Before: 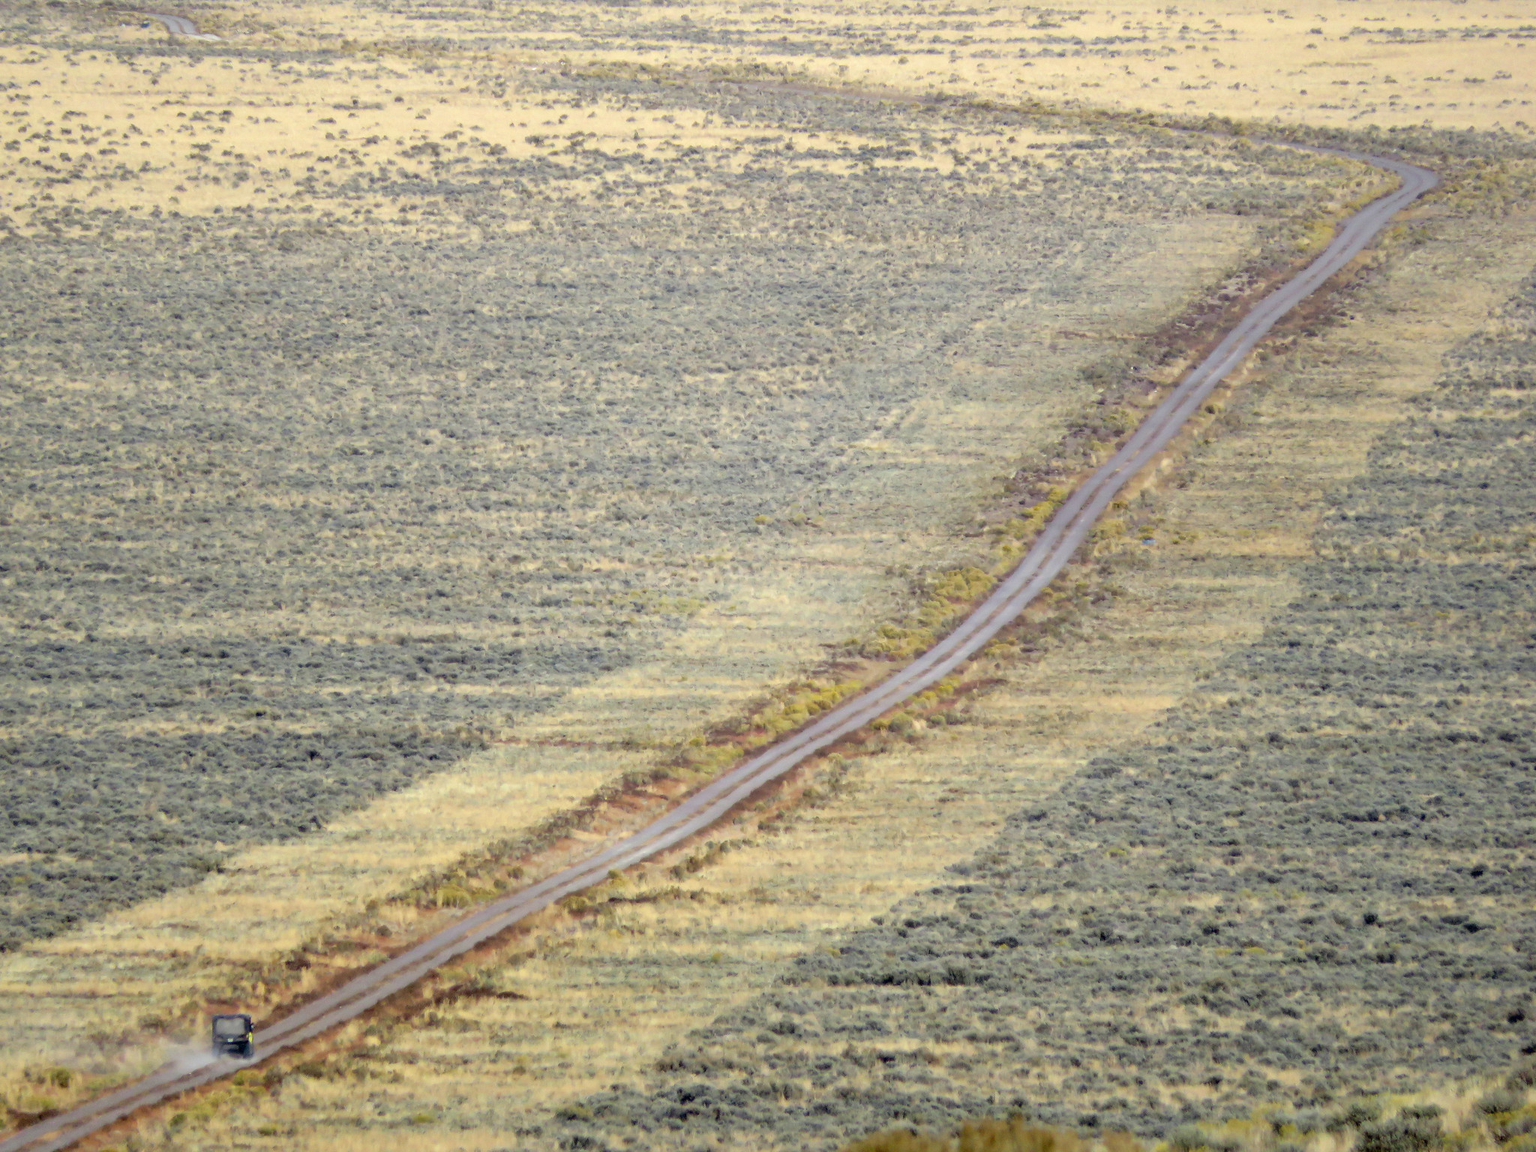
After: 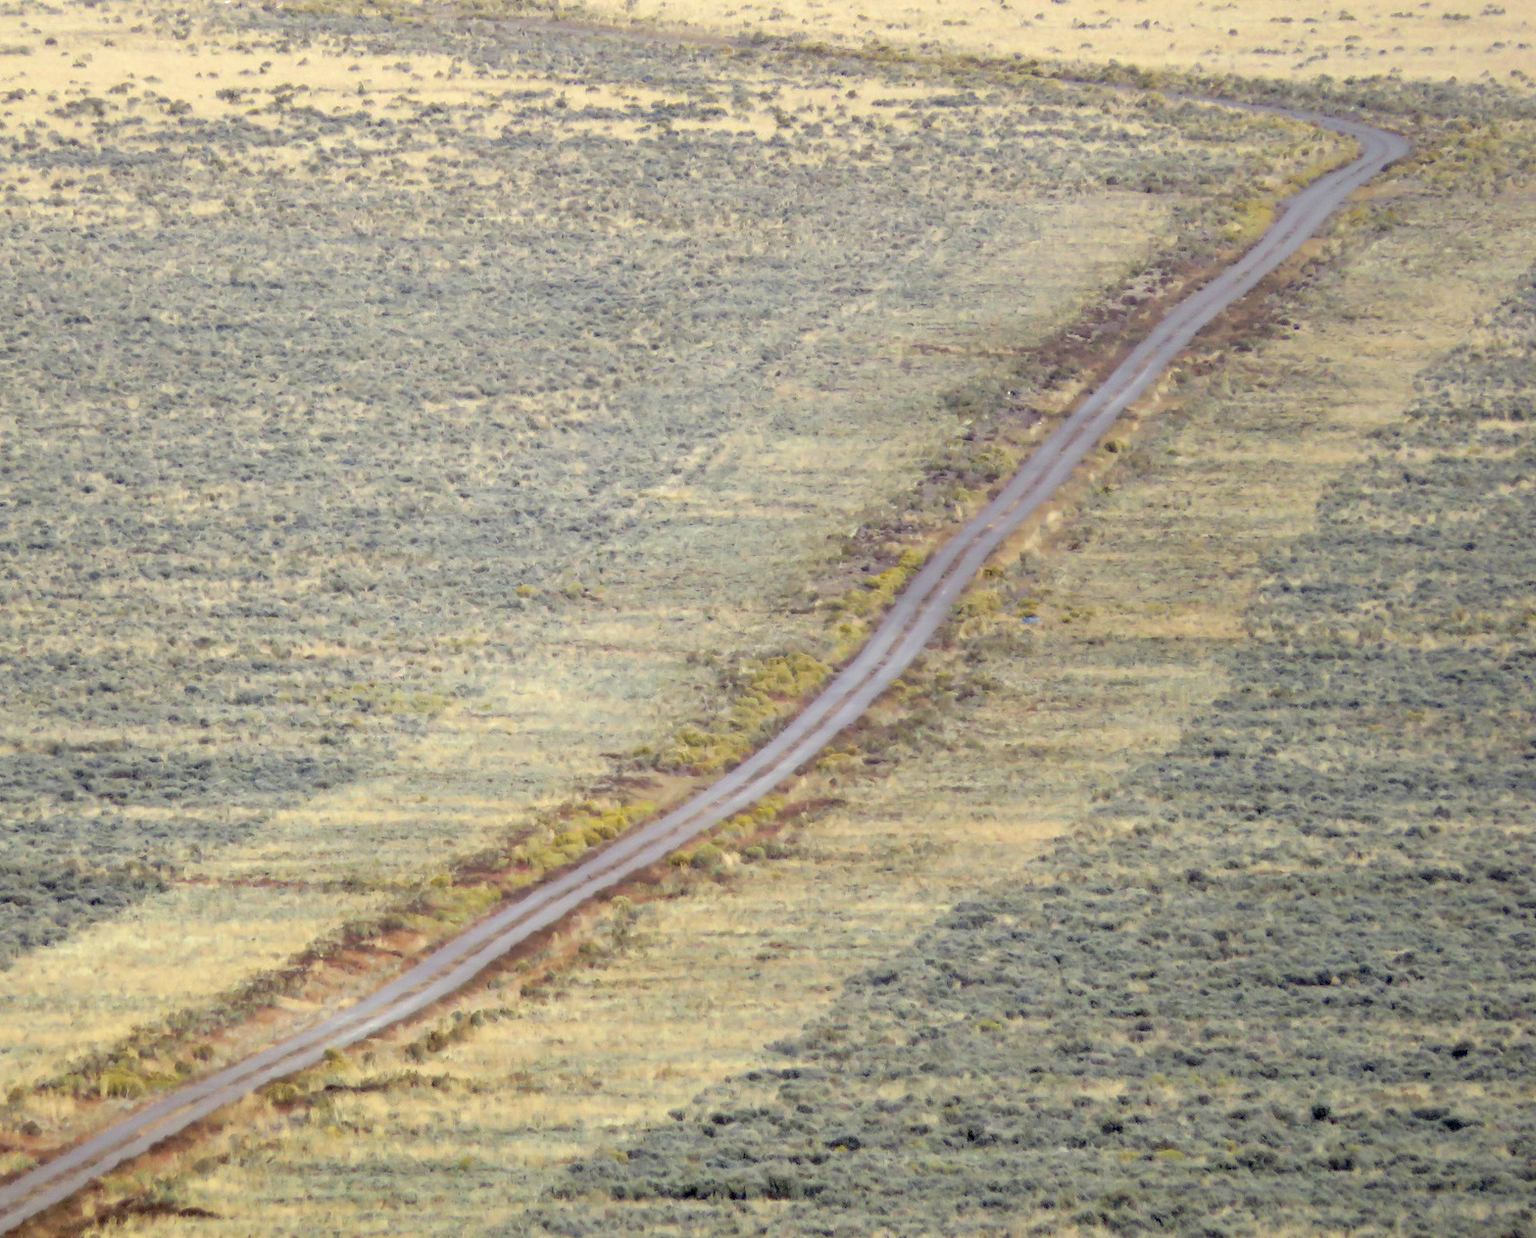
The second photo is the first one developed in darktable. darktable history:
exposure: black level correction 0.001, exposure 0.017 EV, compensate highlight preservation false
crop: left 23.452%, top 5.909%, bottom 11.817%
